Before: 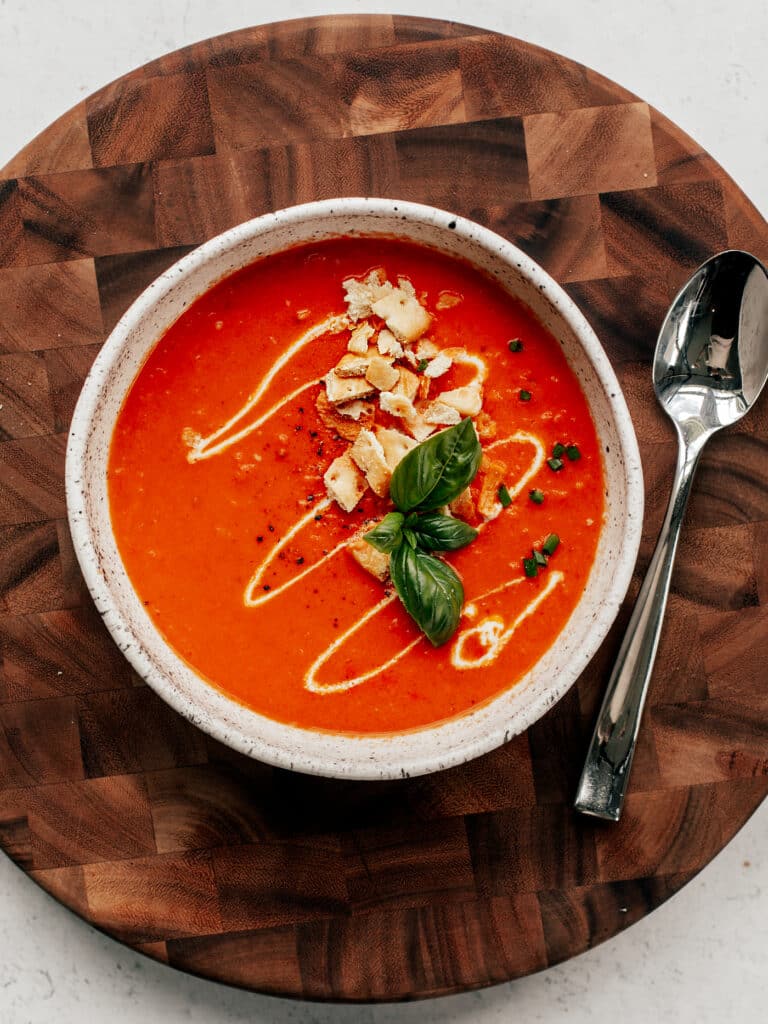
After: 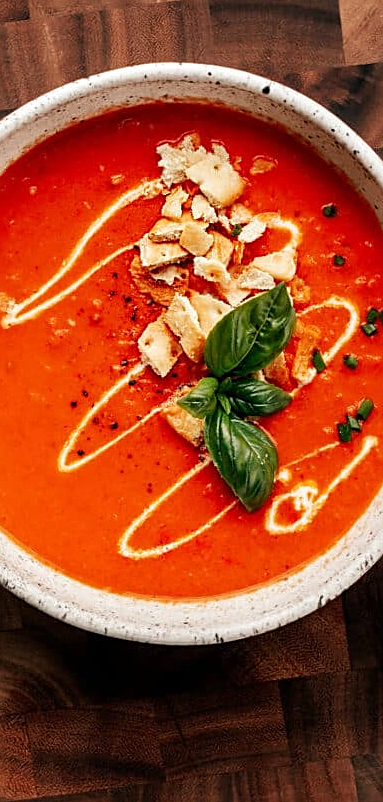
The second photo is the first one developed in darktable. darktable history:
sharpen: on, module defaults
exposure: exposure 0.203 EV, compensate highlight preservation false
crop and rotate: angle 0.02°, left 24.264%, top 13.201%, right 25.788%, bottom 8.374%
